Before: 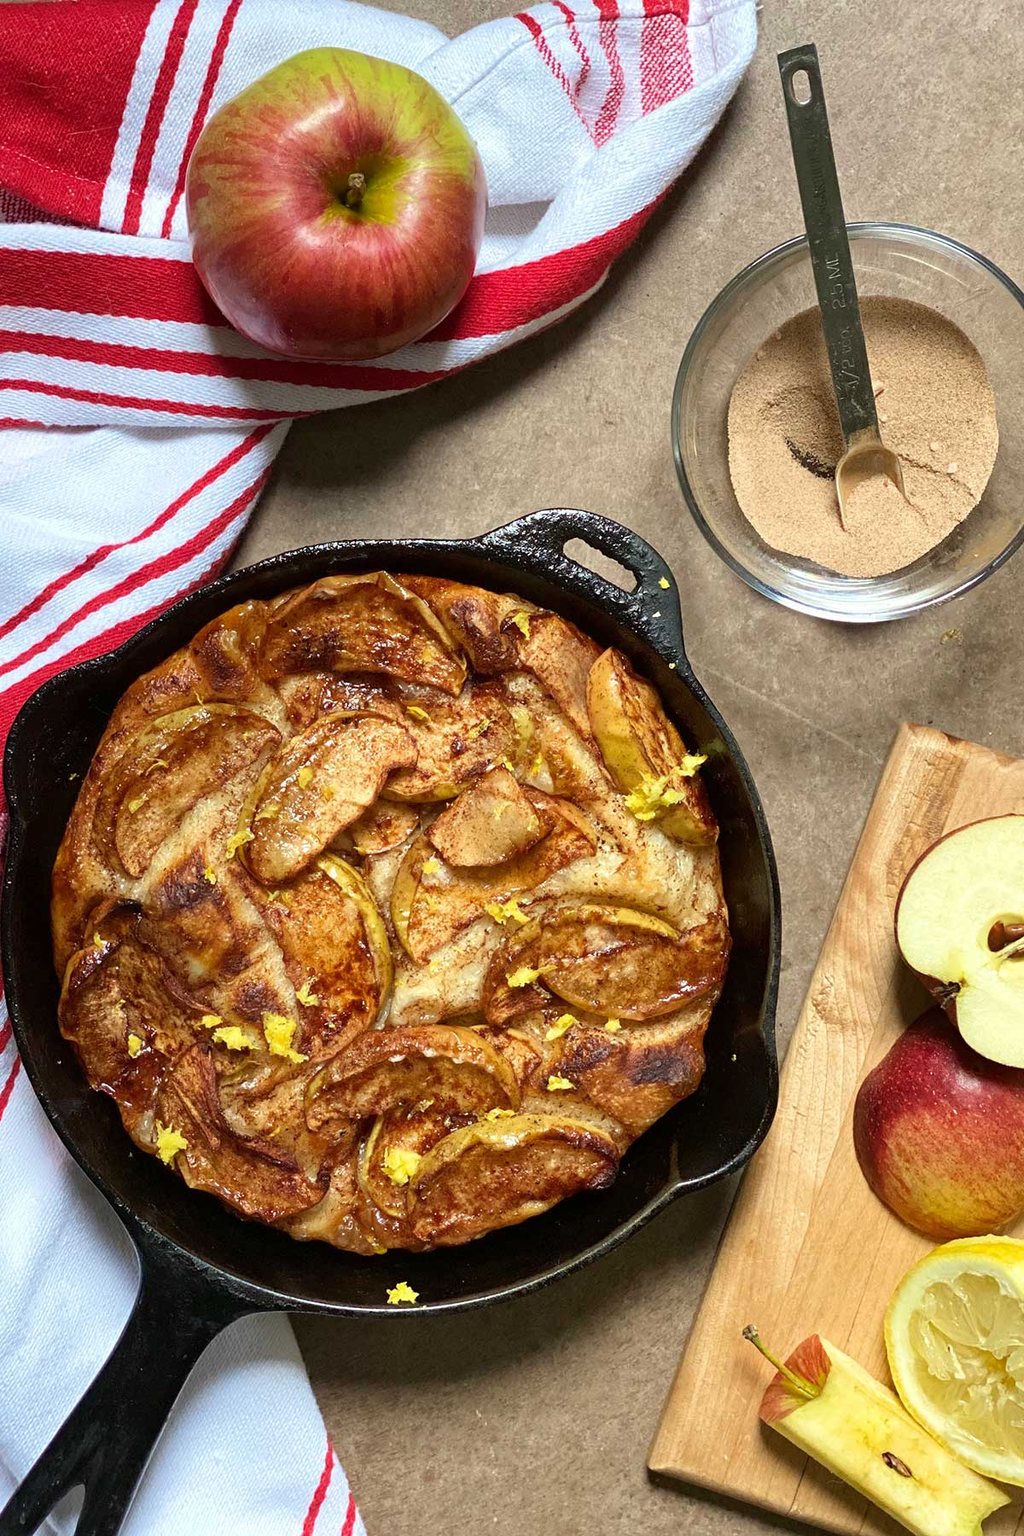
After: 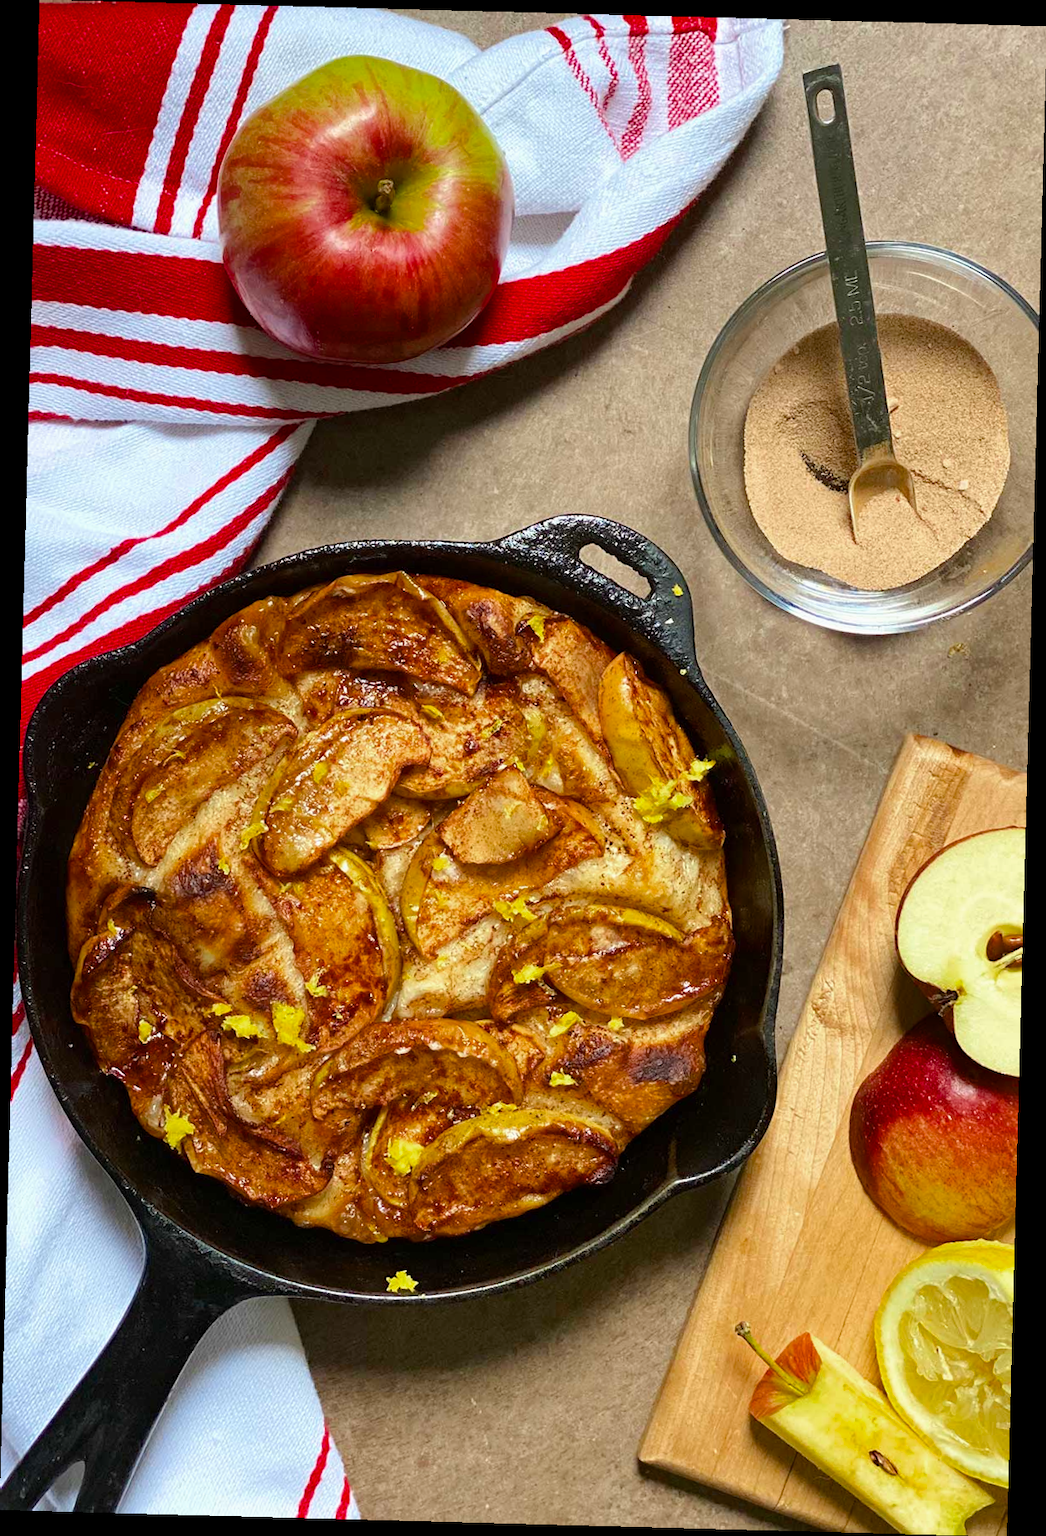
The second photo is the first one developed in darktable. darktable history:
color balance rgb: shadows lift › hue 85.63°, perceptual saturation grading › global saturation 14.695%, perceptual brilliance grading › mid-tones 9.603%, perceptual brilliance grading › shadows 15.76%, saturation formula JzAzBz (2021)
exposure: exposure -0.056 EV, compensate exposure bias true, compensate highlight preservation false
crop and rotate: angle -1.52°
